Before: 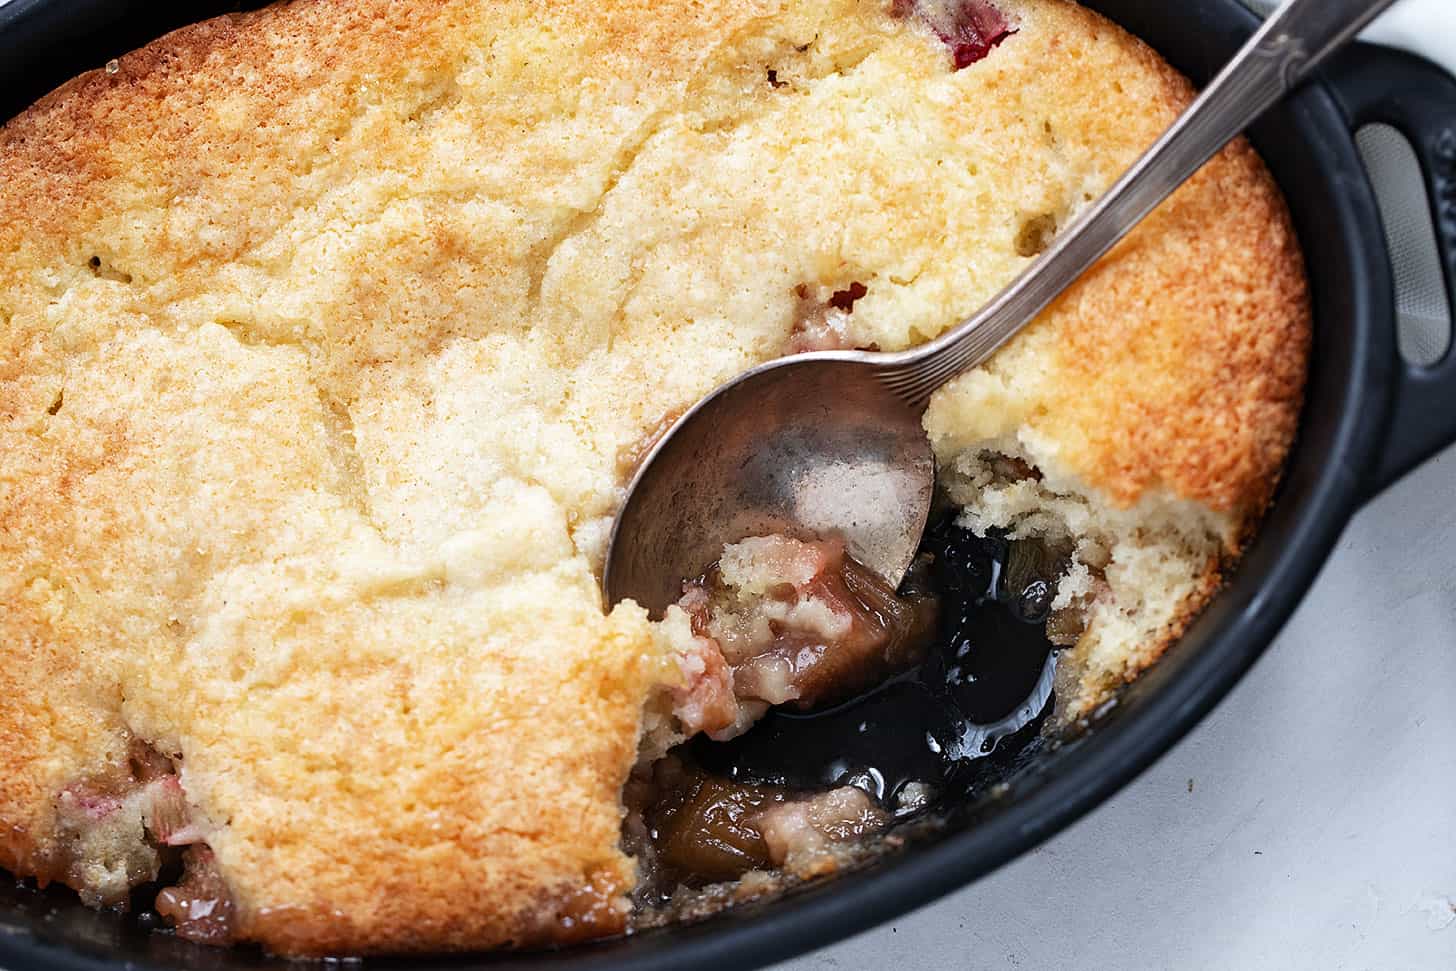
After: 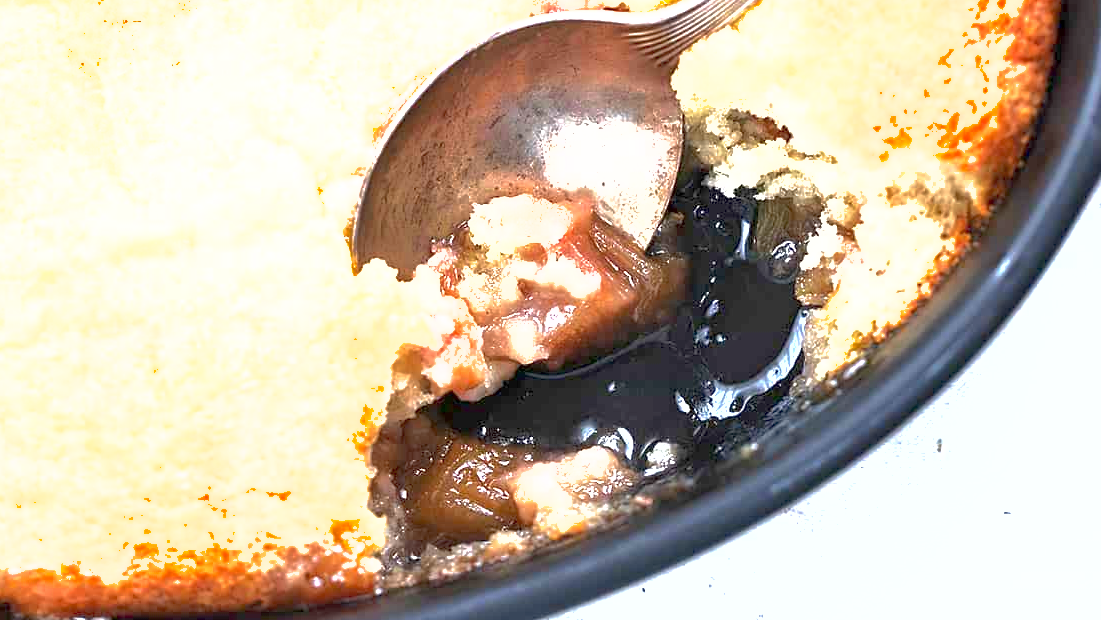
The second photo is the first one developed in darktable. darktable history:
shadows and highlights: on, module defaults
exposure: exposure 2.003 EV, compensate highlight preservation false
crop and rotate: left 17.299%, top 35.115%, right 7.015%, bottom 1.024%
